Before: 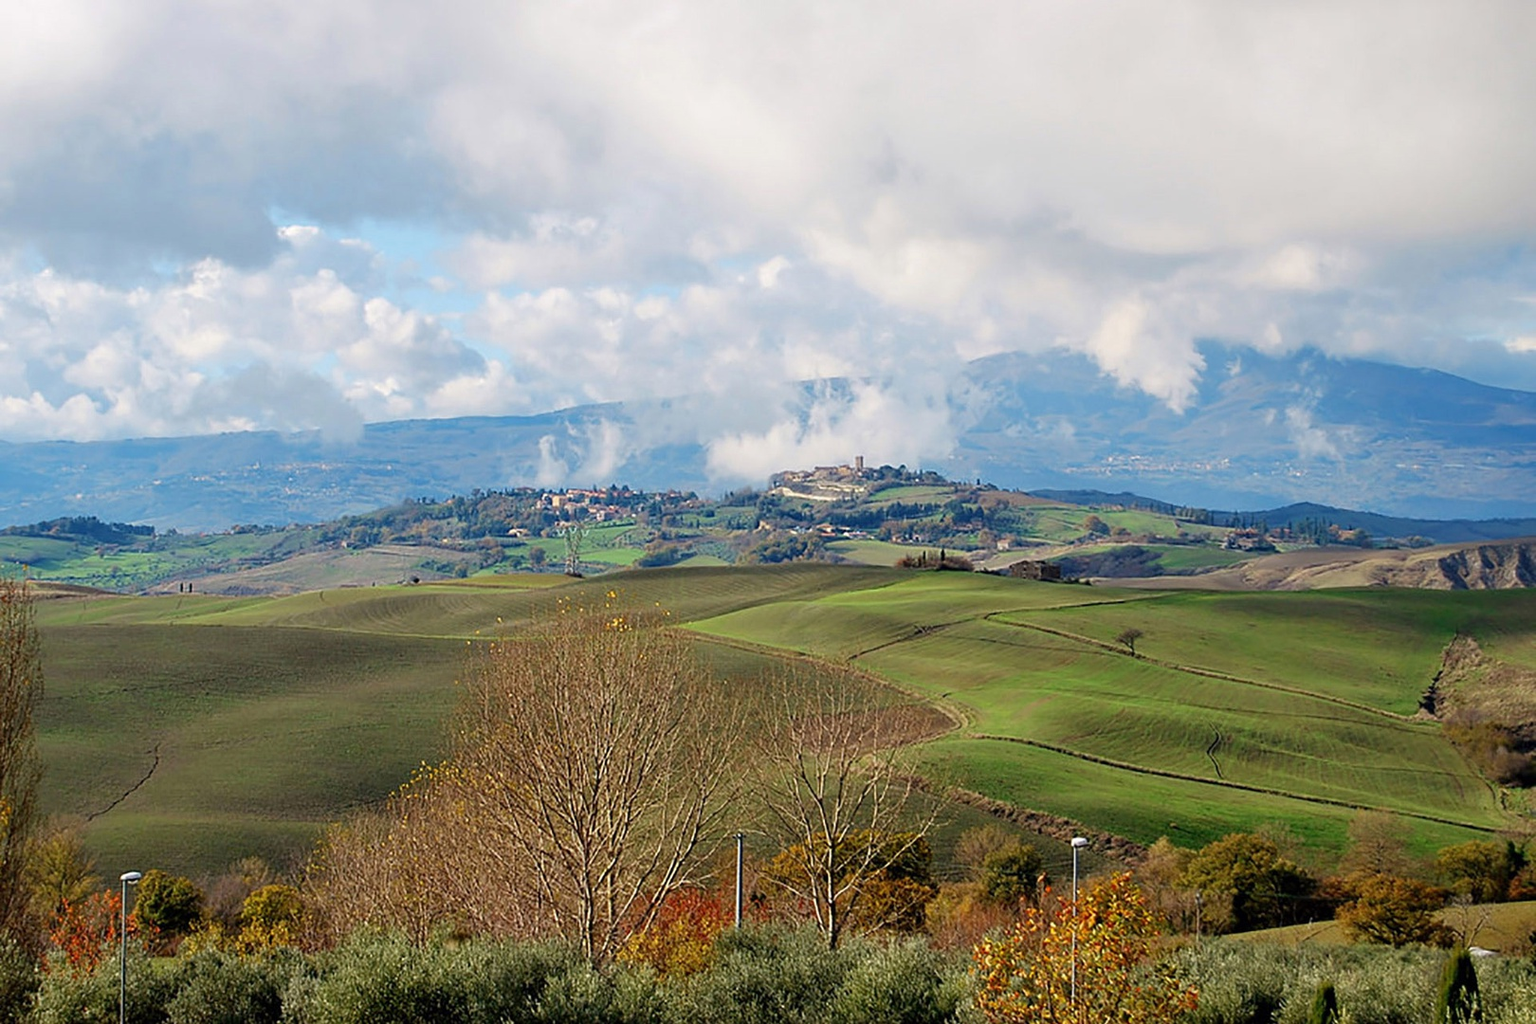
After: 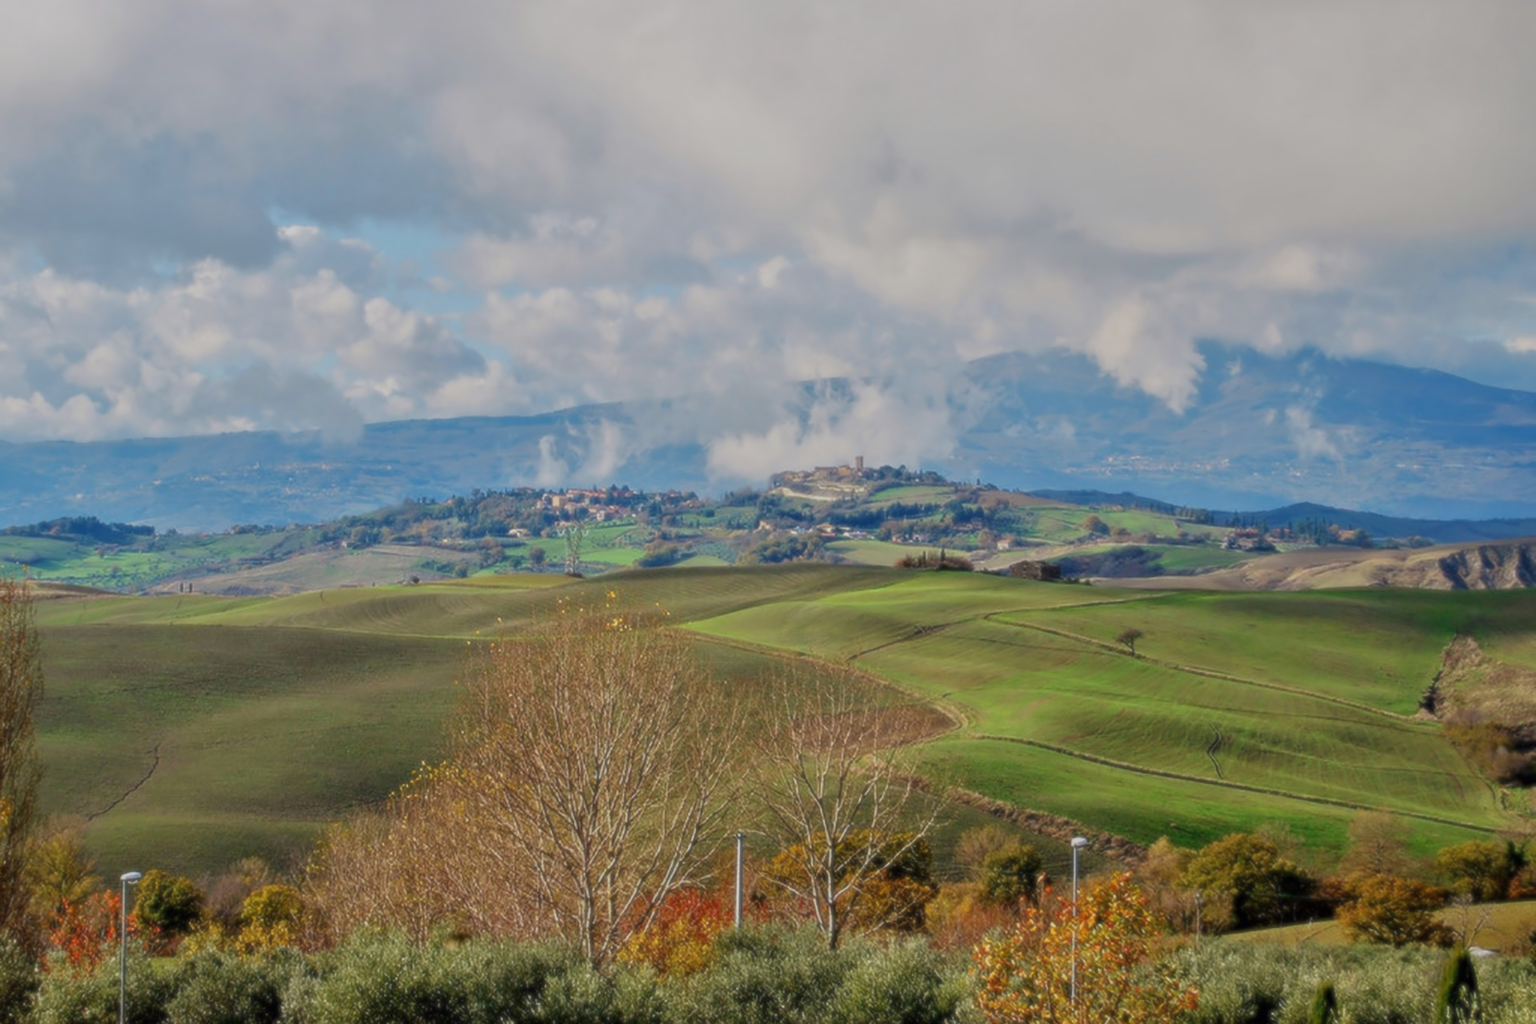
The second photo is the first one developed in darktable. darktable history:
tone equalizer: -8 EV -0.002 EV, -7 EV 0.005 EV, -6 EV -0.008 EV, -5 EV 0.007 EV, -4 EV -0.042 EV, -3 EV -0.233 EV, -2 EV -0.662 EV, -1 EV -0.983 EV, +0 EV -0.969 EV, smoothing diameter 2%, edges refinement/feathering 20, mask exposure compensation -1.57 EV, filter diffusion 5
soften: size 8.67%, mix 49%
